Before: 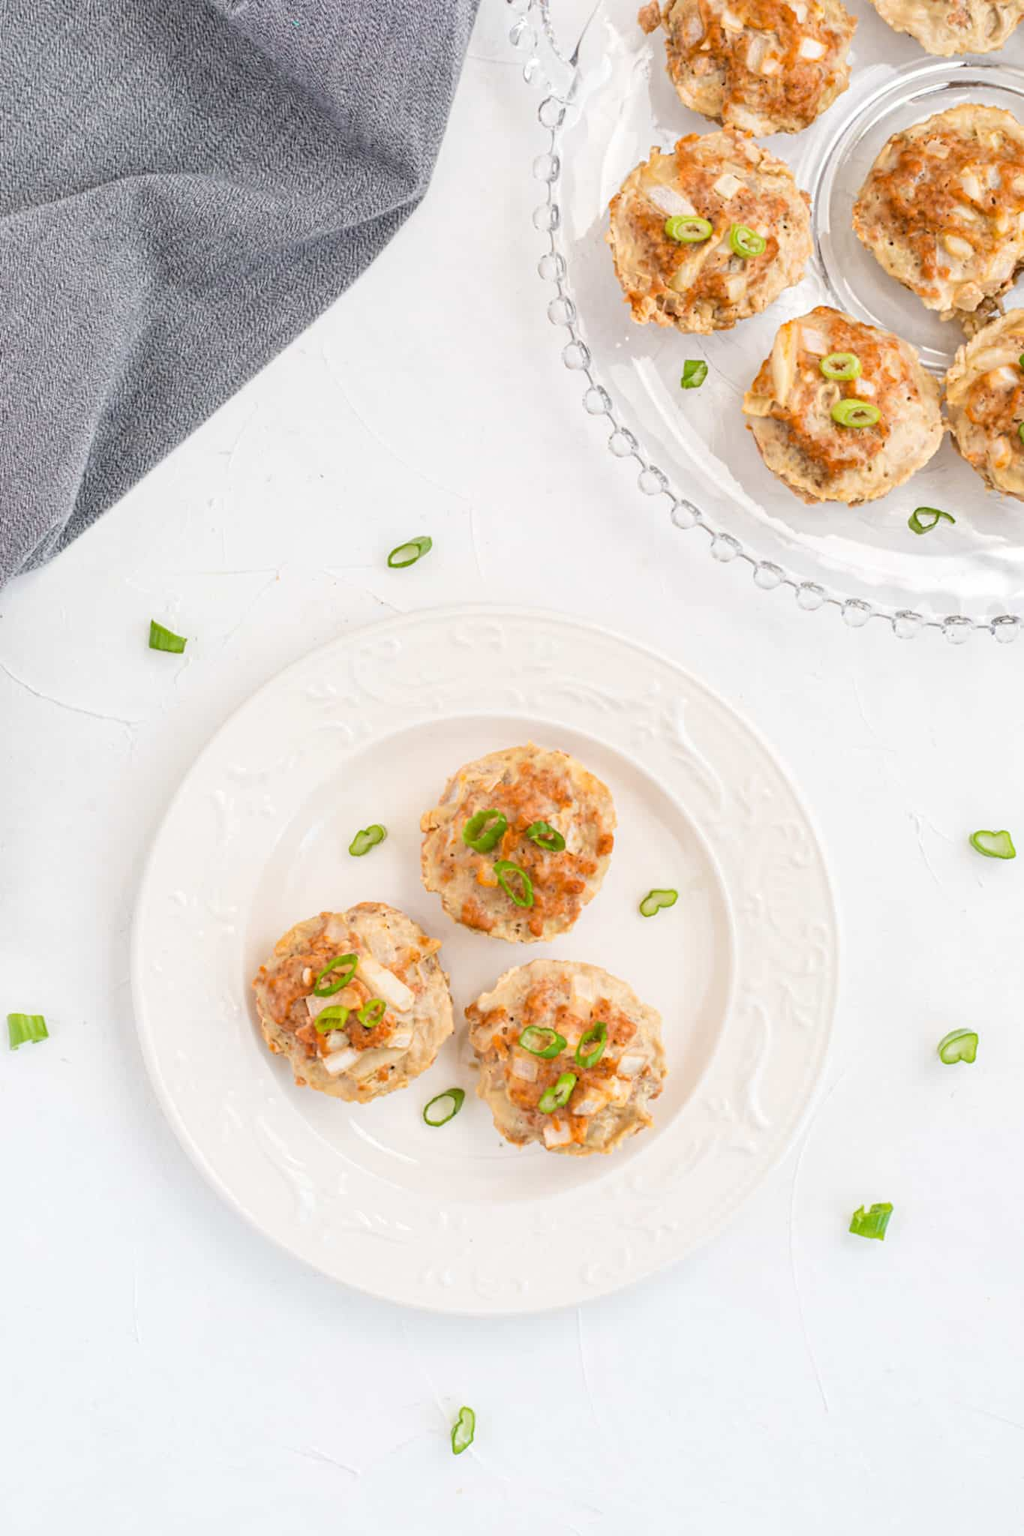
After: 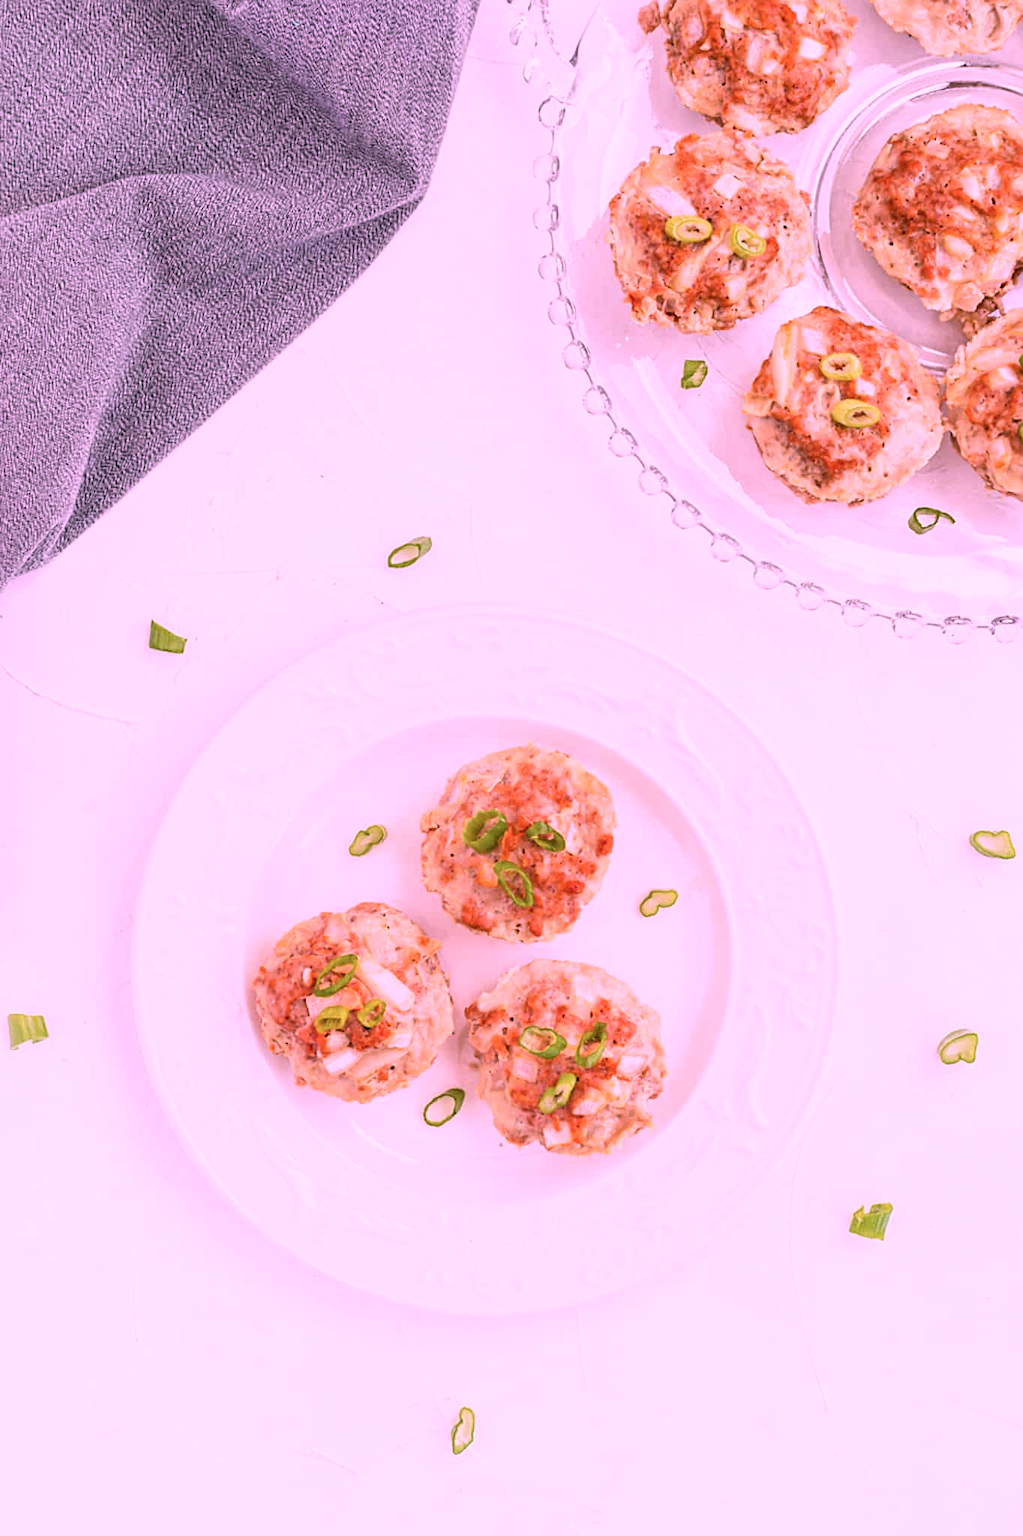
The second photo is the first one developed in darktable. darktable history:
sharpen: on, module defaults
color correction: highlights a* 19.44, highlights b* -12.07, saturation 1.68
contrast brightness saturation: contrast 0.099, saturation -0.367
